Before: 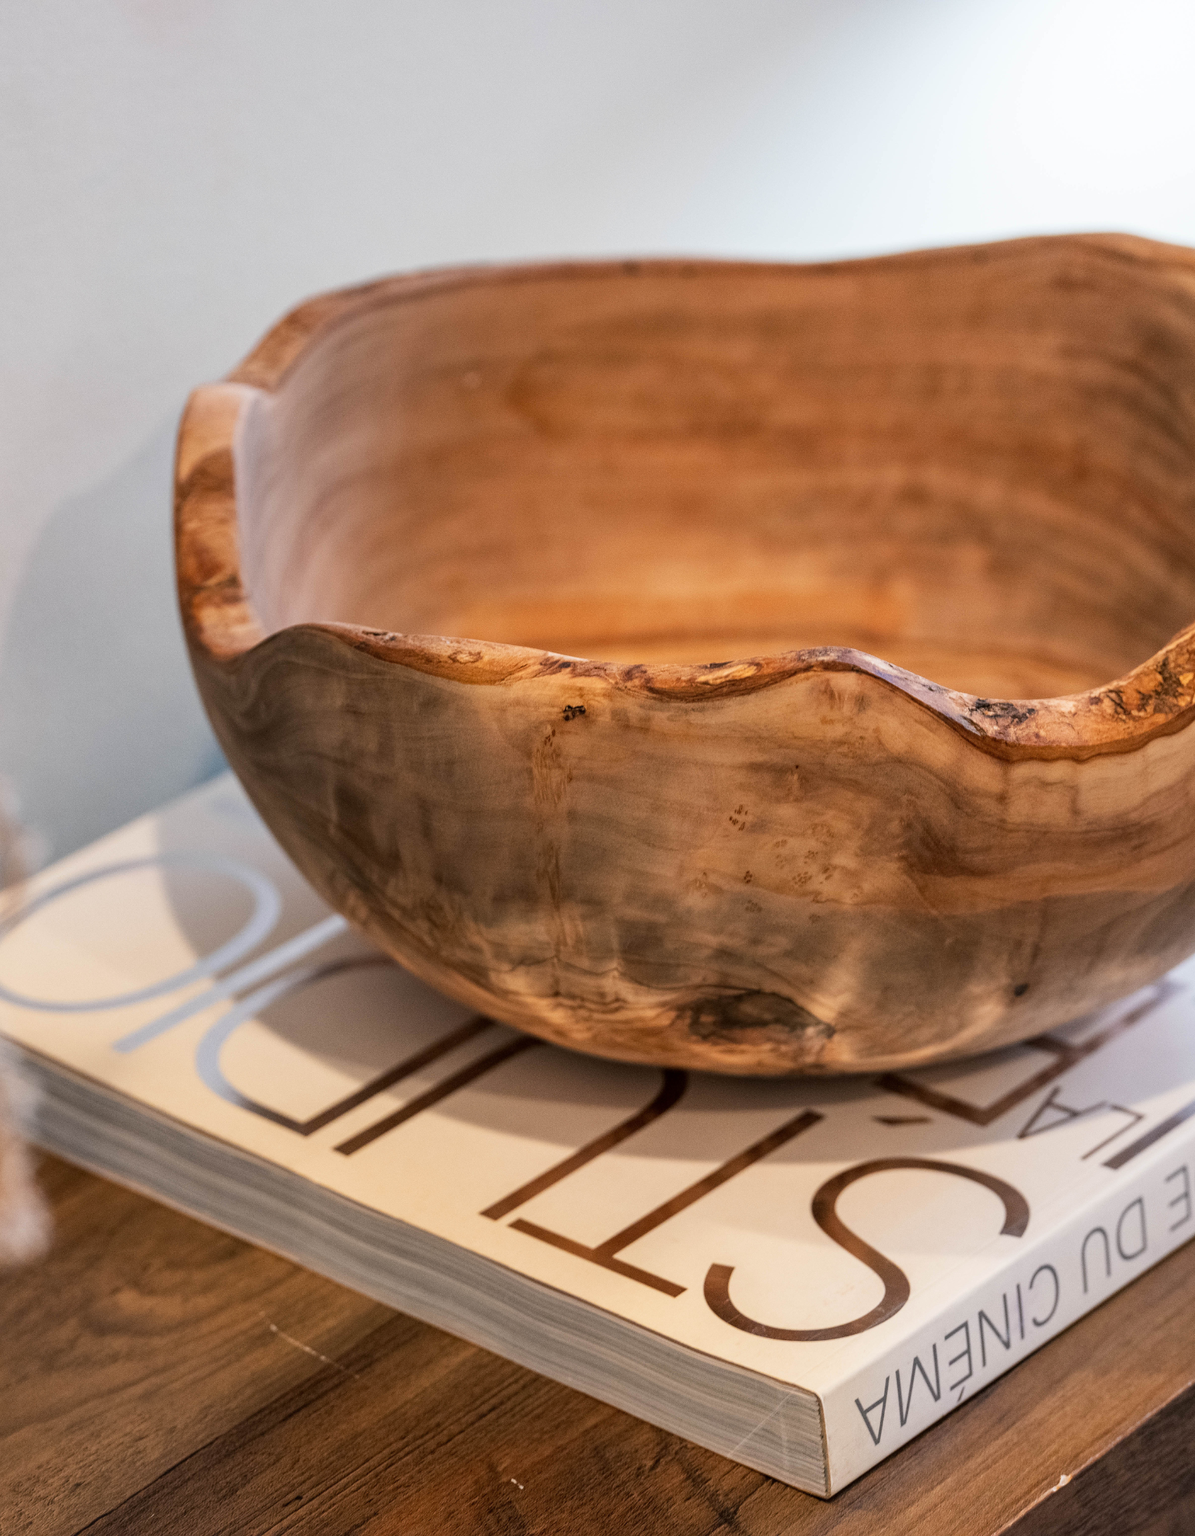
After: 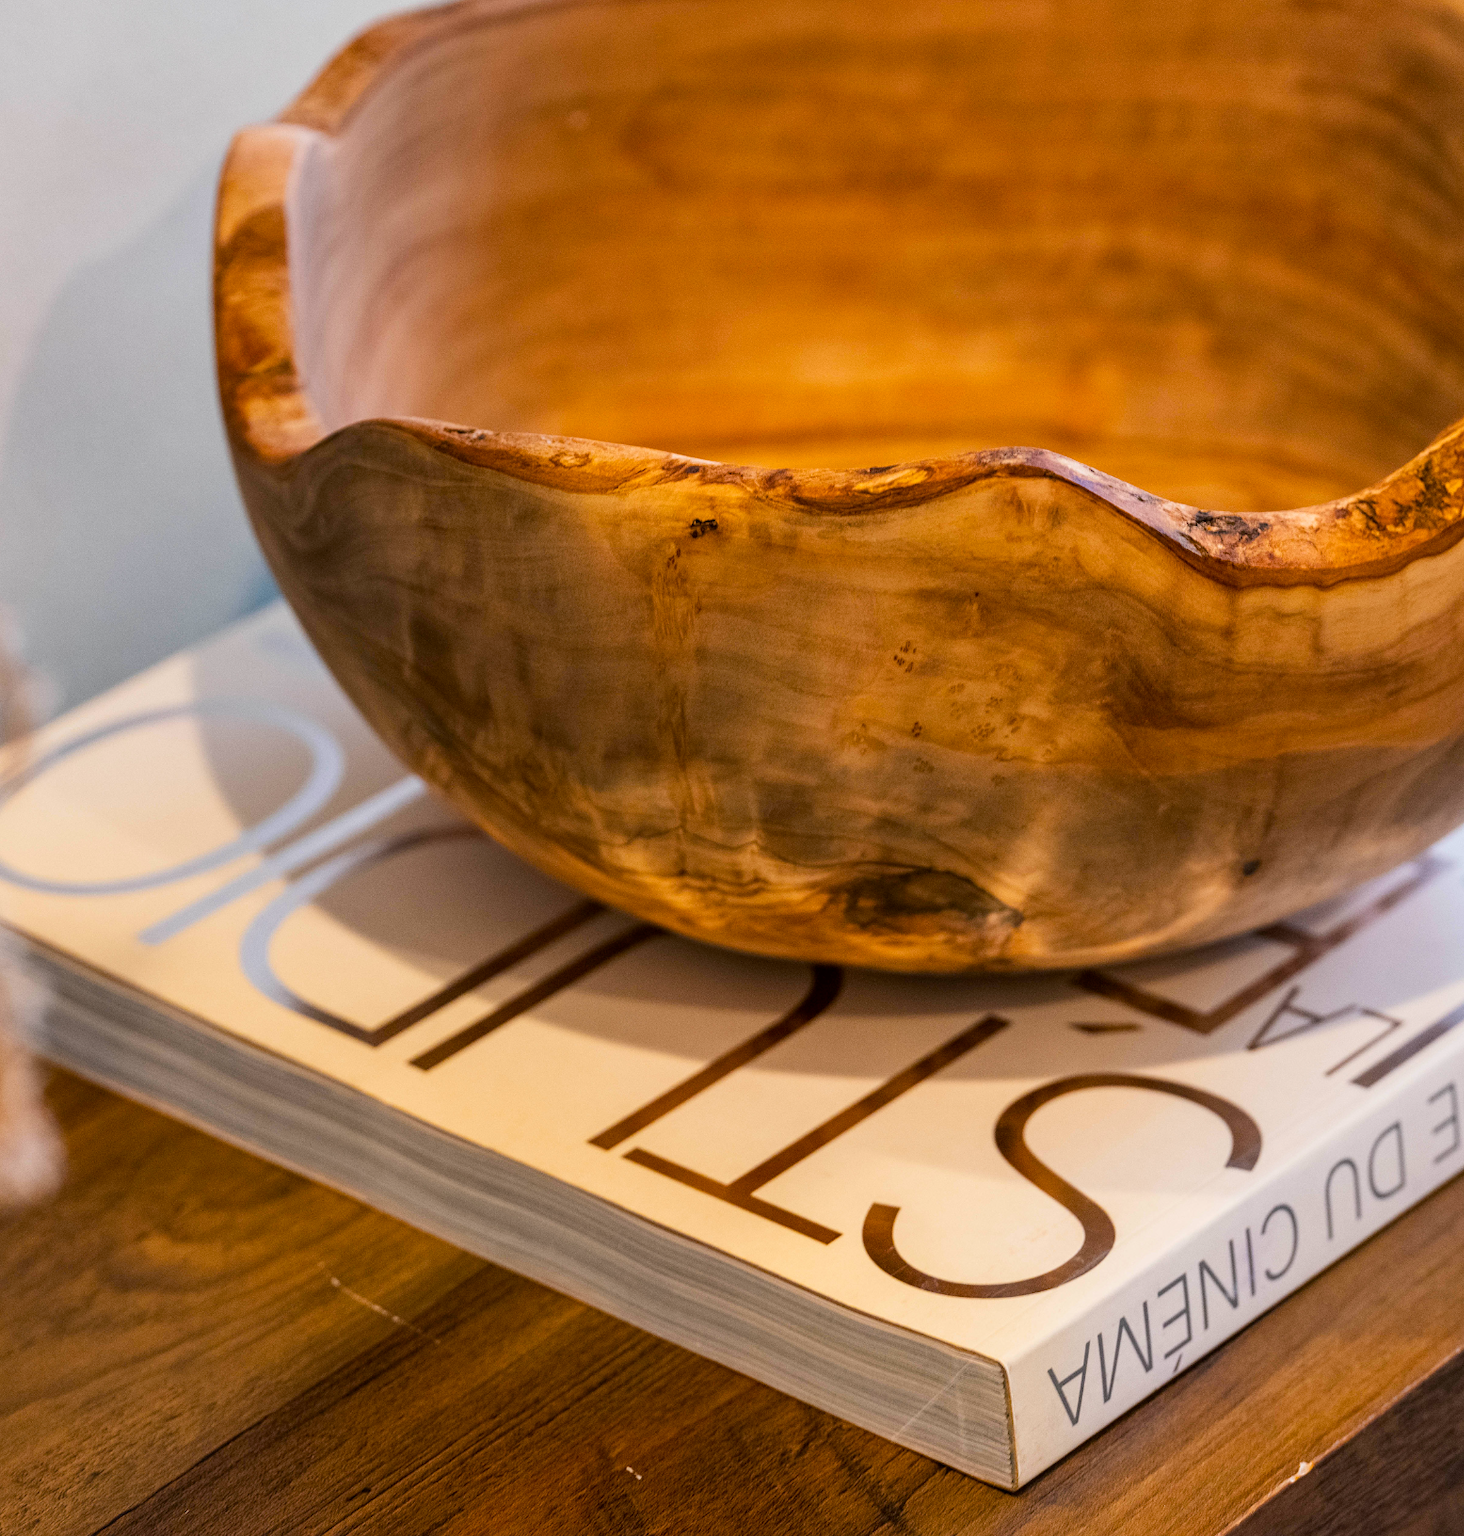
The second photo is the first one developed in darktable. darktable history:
contrast brightness saturation: contrast 0.07
color balance rgb: linear chroma grading › global chroma 15.061%, perceptual saturation grading › global saturation 25.04%
crop and rotate: top 18.395%
